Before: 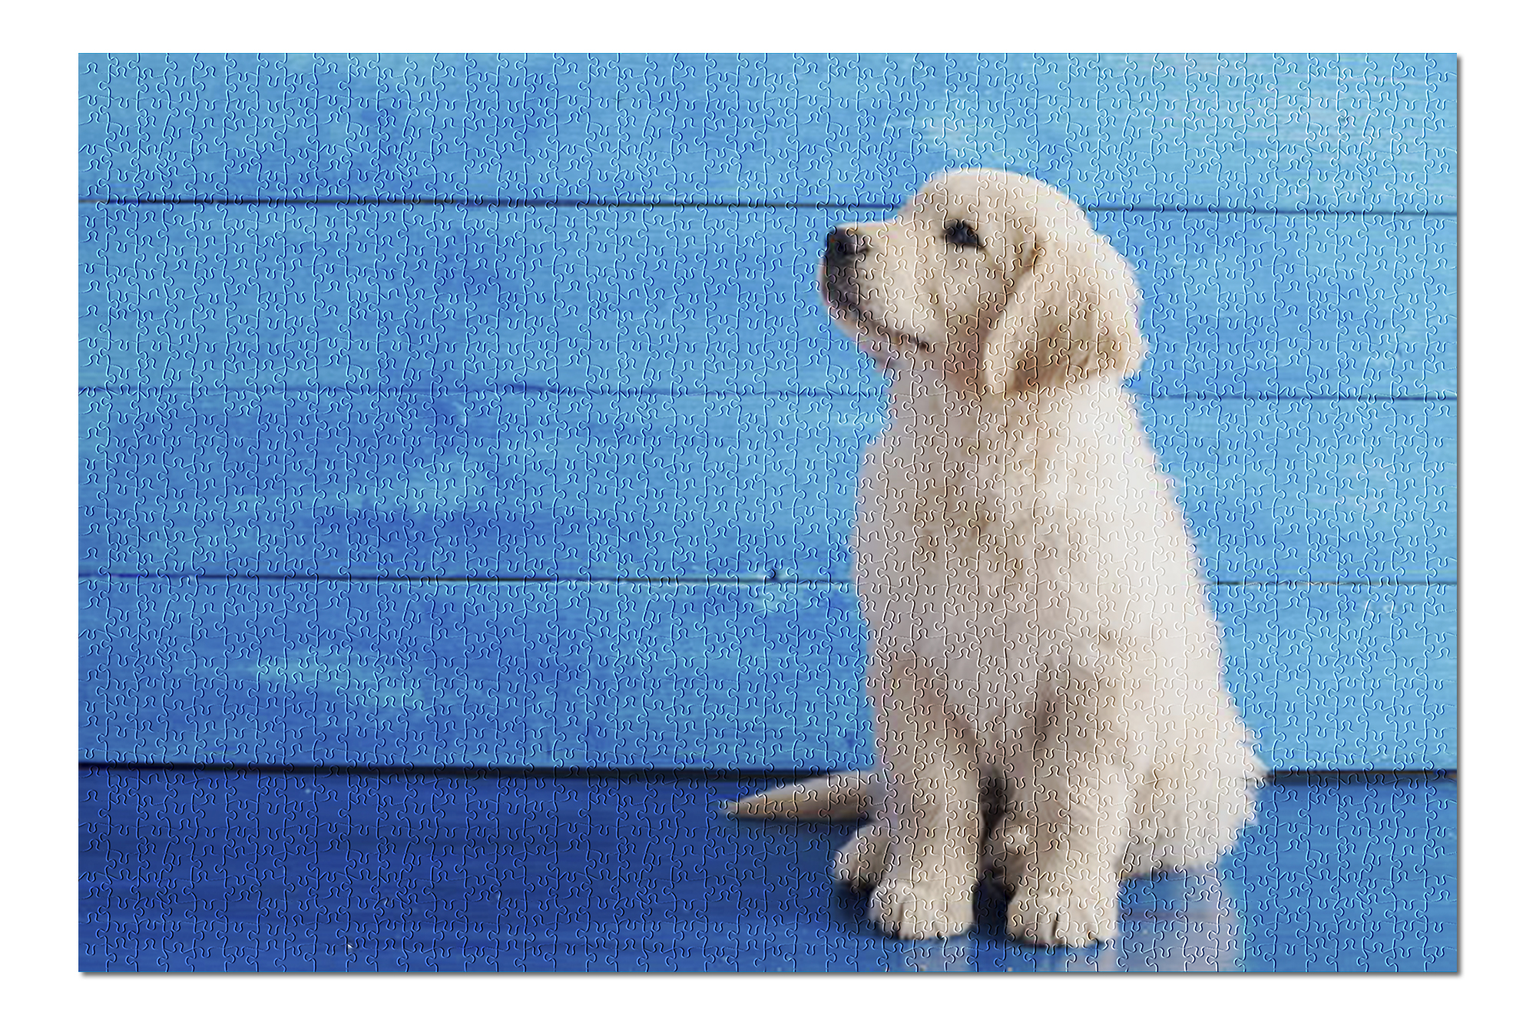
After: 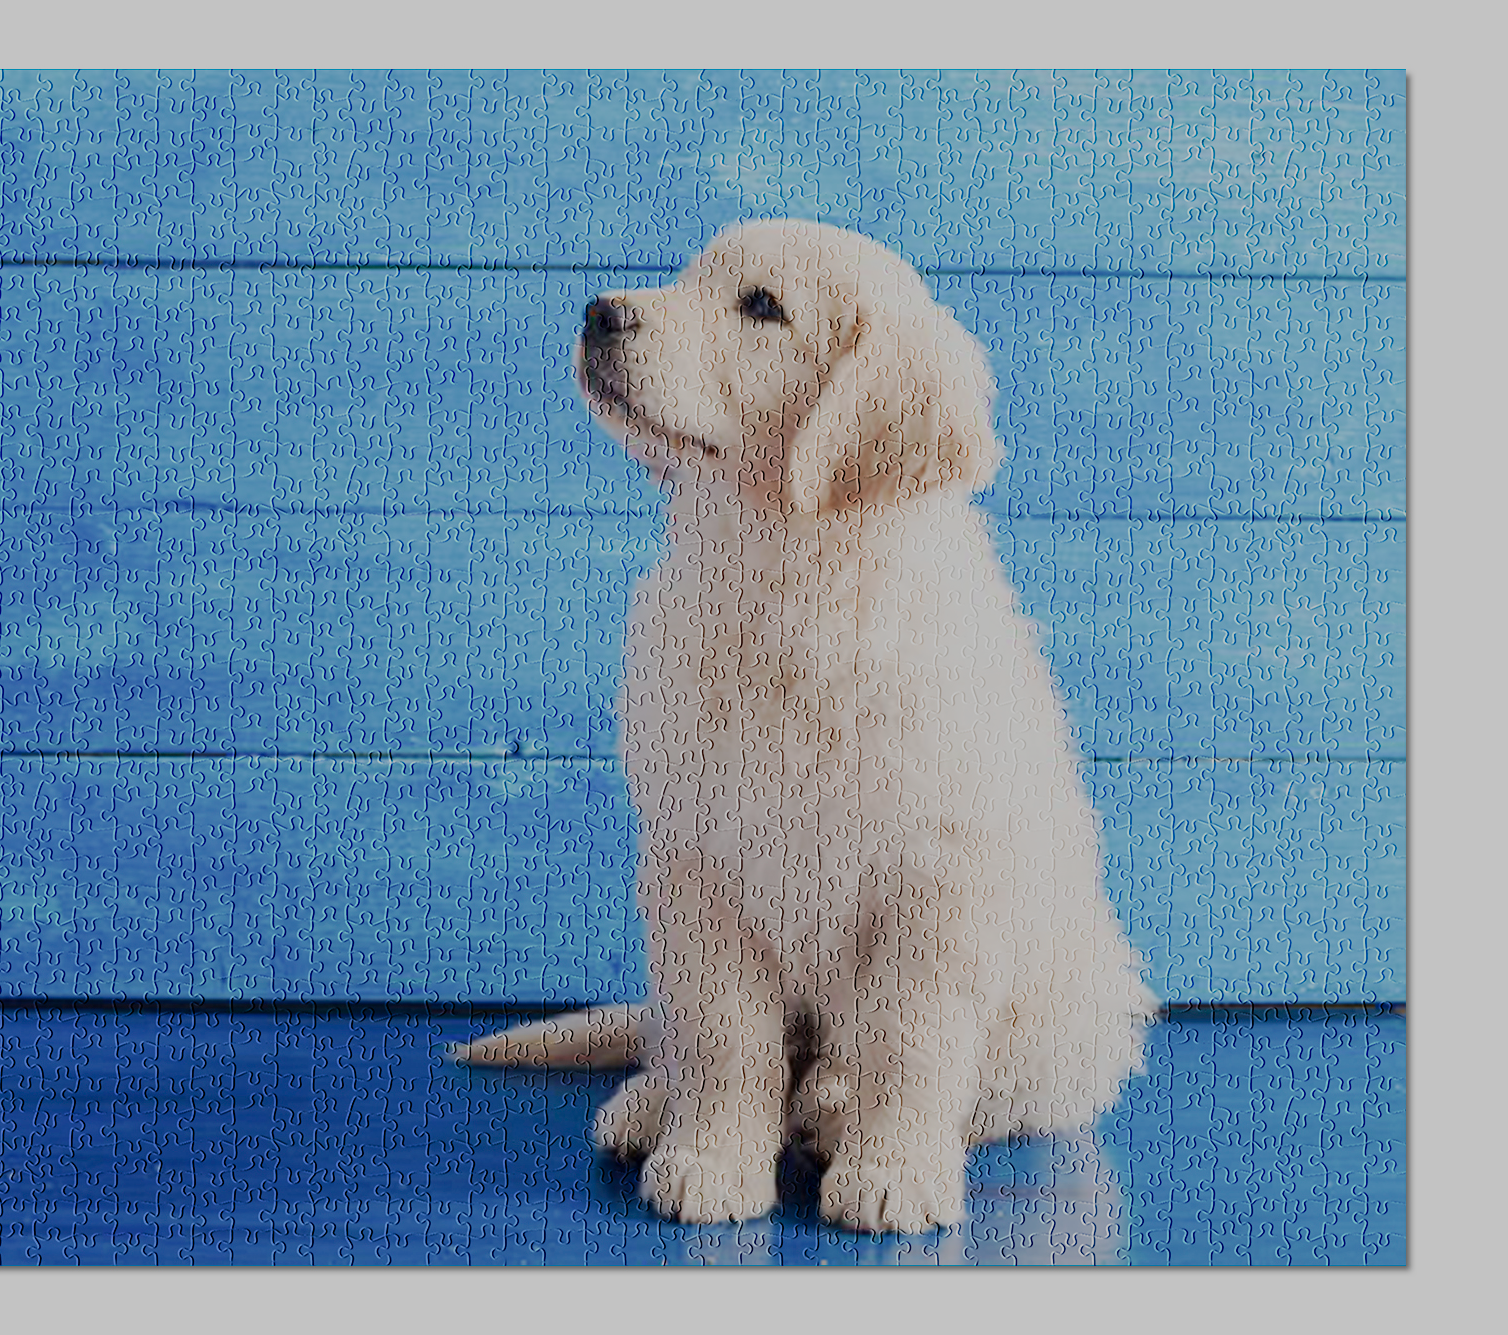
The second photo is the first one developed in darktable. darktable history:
crop and rotate: left 24.6%
sigmoid: contrast 1.05, skew -0.15
